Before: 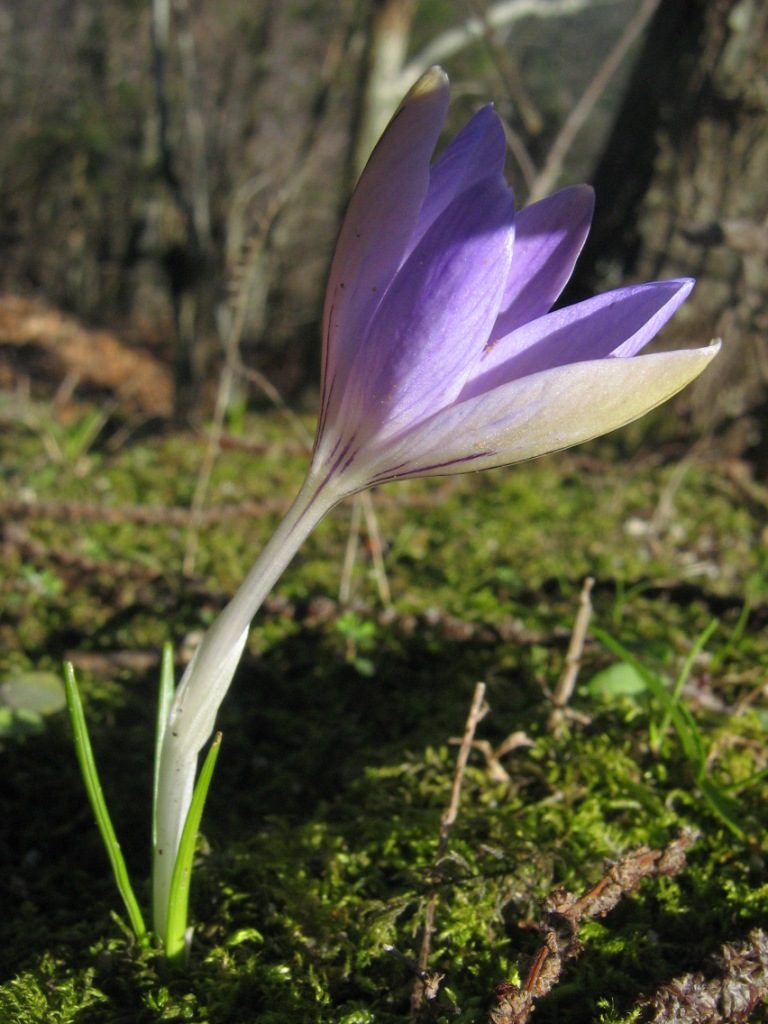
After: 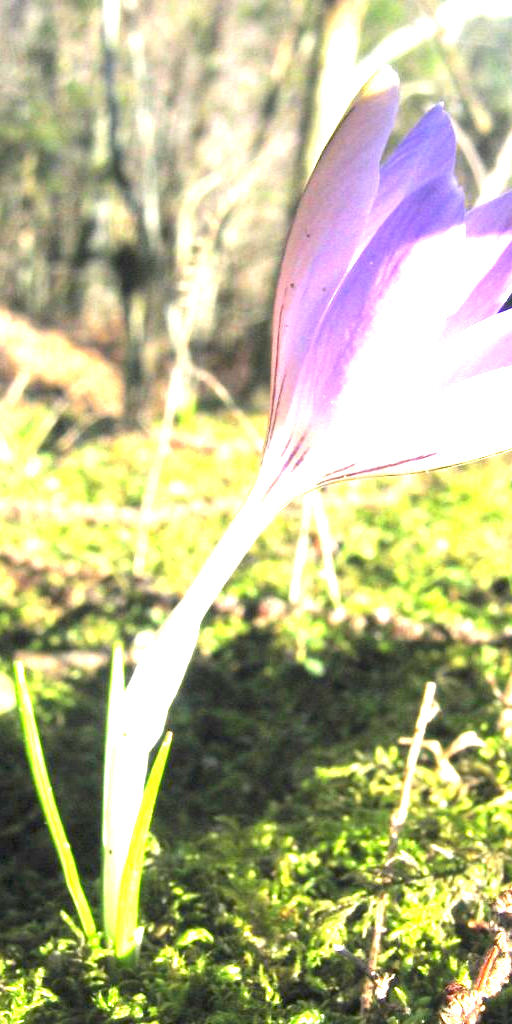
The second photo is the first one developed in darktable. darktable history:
crop and rotate: left 6.617%, right 26.717%
exposure: exposure 3 EV, compensate highlight preservation false
